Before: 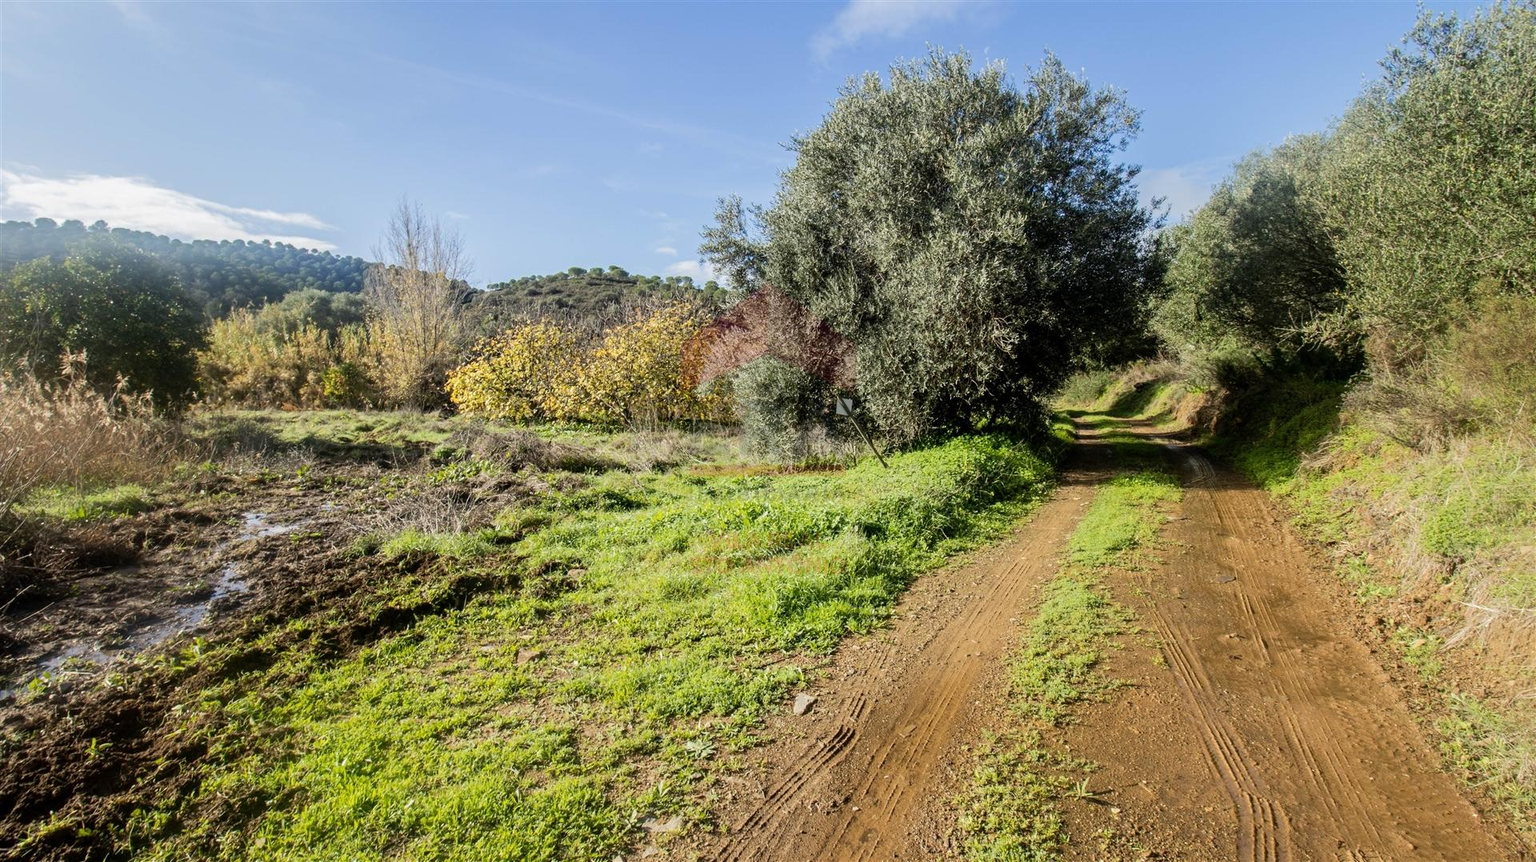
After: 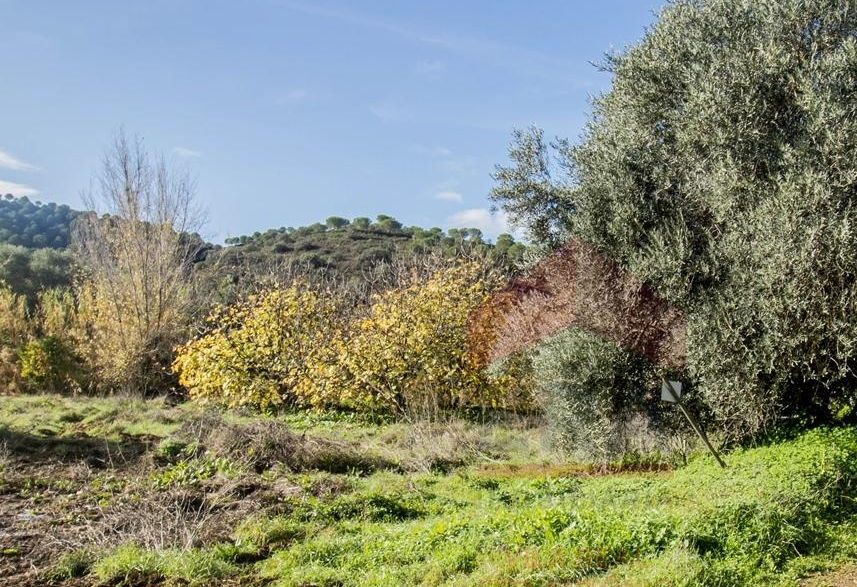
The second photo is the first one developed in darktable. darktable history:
crop: left 20.018%, top 10.898%, right 35.334%, bottom 34.598%
shadows and highlights: shadows 36.76, highlights -26.91, soften with gaussian
